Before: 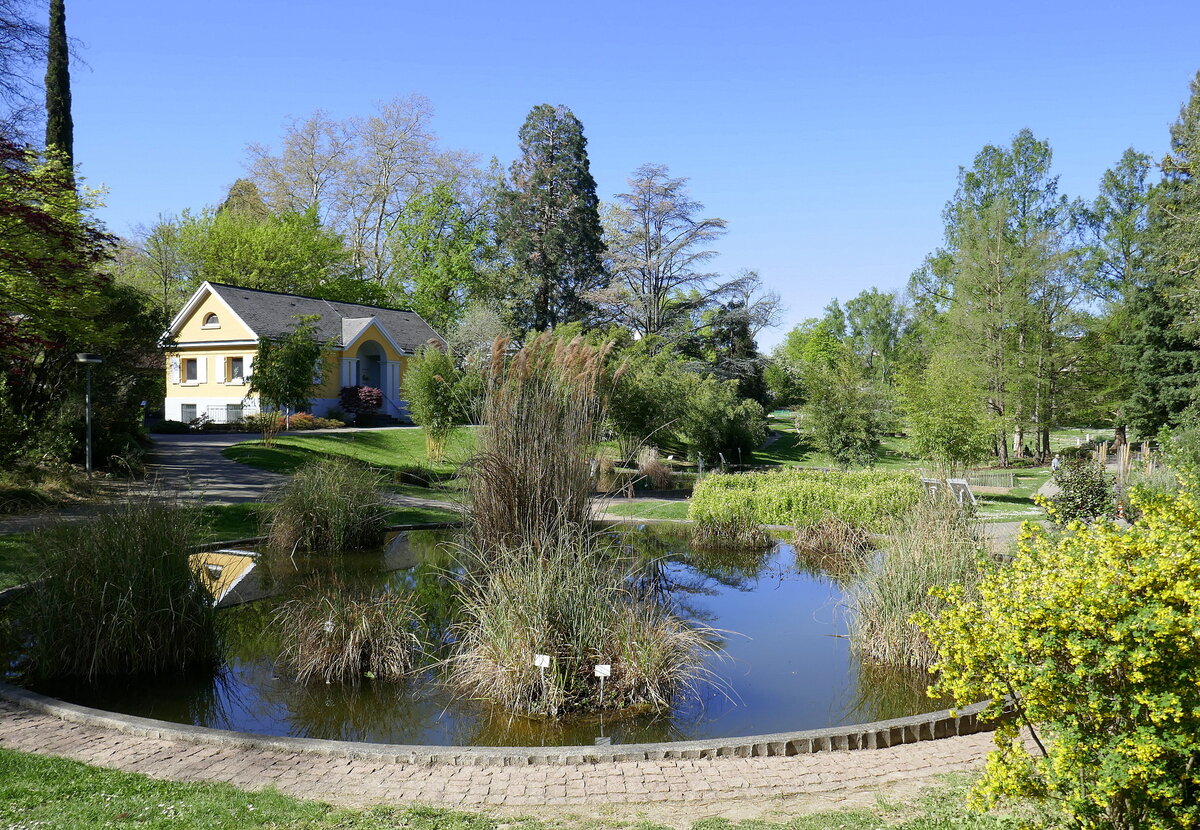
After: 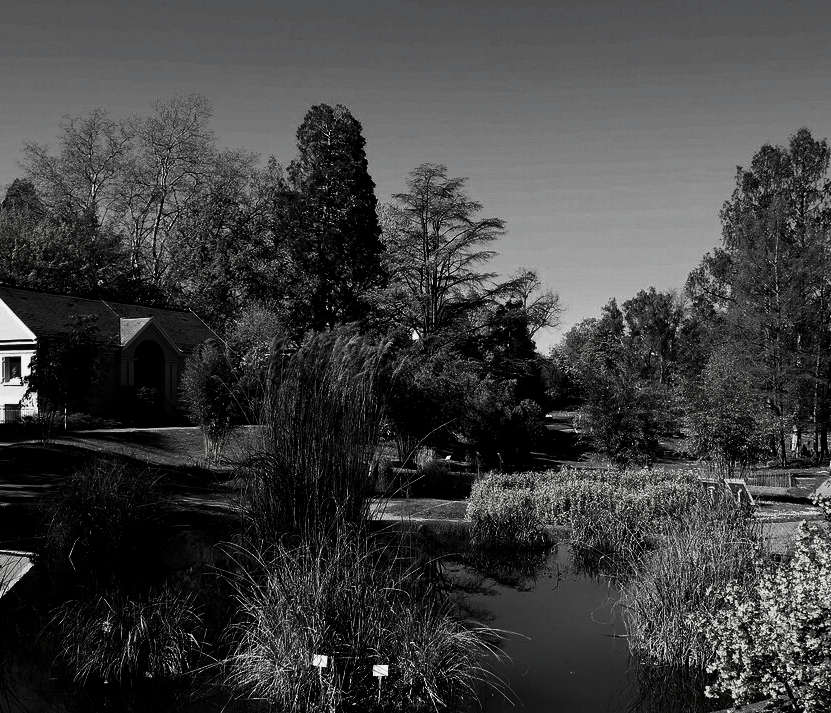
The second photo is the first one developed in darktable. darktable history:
shadows and highlights: shadows 17.27, highlights -84.17, soften with gaussian
filmic rgb: middle gray luminance 8.9%, black relative exposure -6.36 EV, white relative exposure 2.72 EV, threshold 5.99 EV, target black luminance 0%, hardness 4.78, latitude 73.48%, contrast 1.332, shadows ↔ highlights balance 9.9%, iterations of high-quality reconstruction 0, enable highlight reconstruction true
contrast brightness saturation: contrast 0.019, brightness -0.994, saturation -0.984
crop: left 18.528%, right 12.204%, bottom 14.062%
